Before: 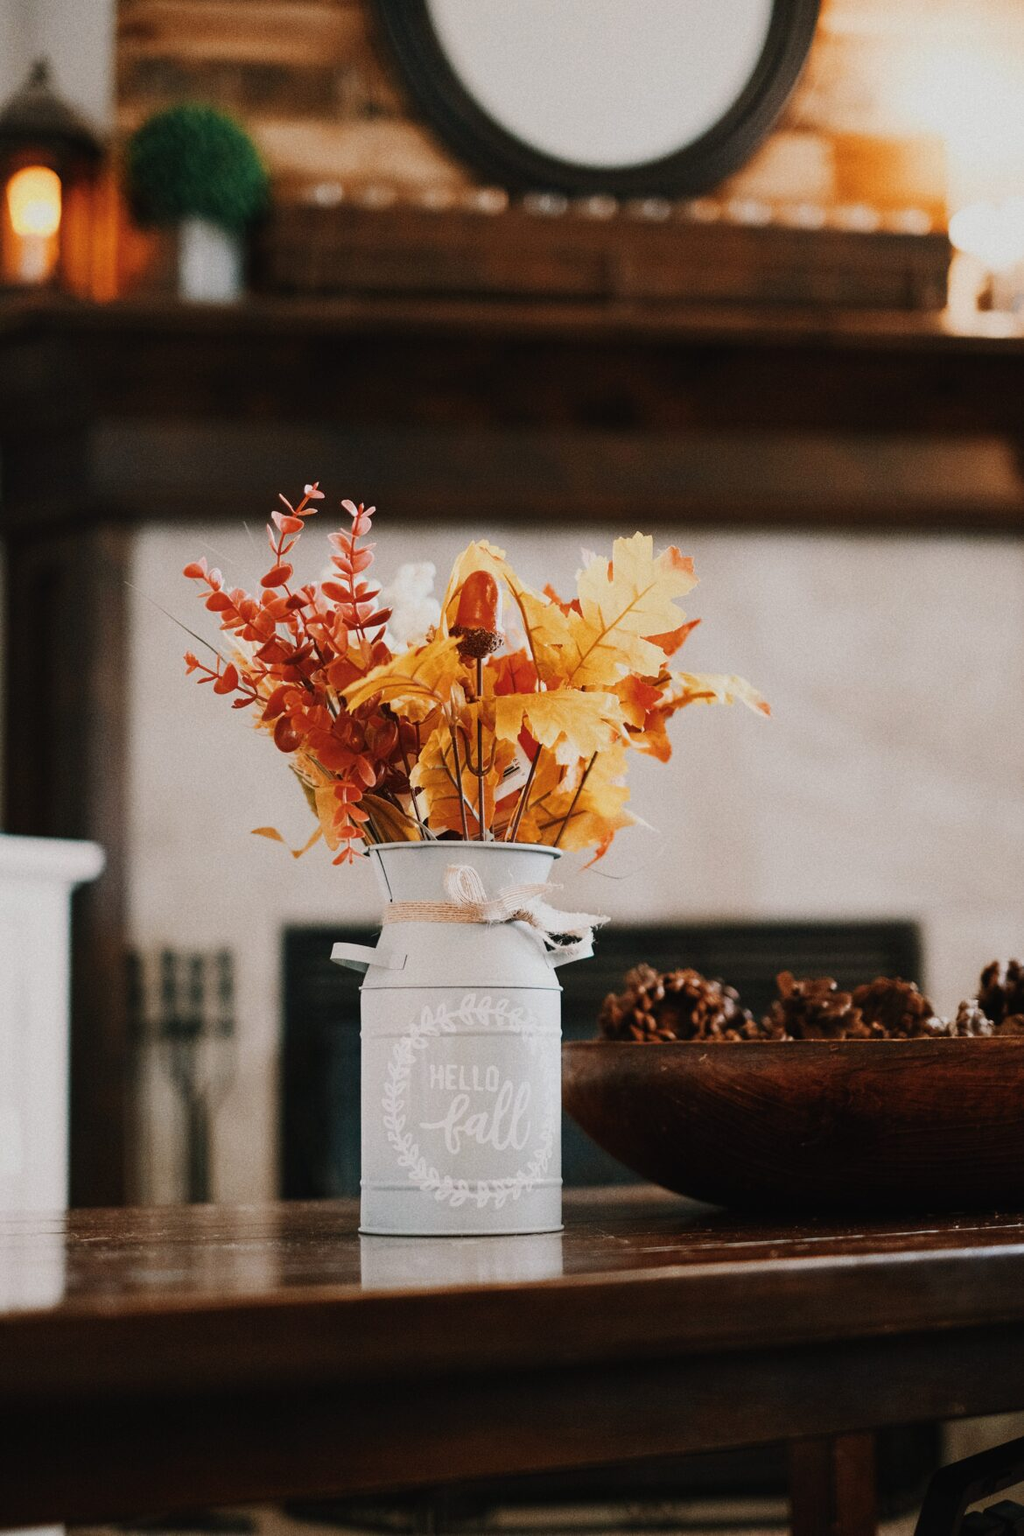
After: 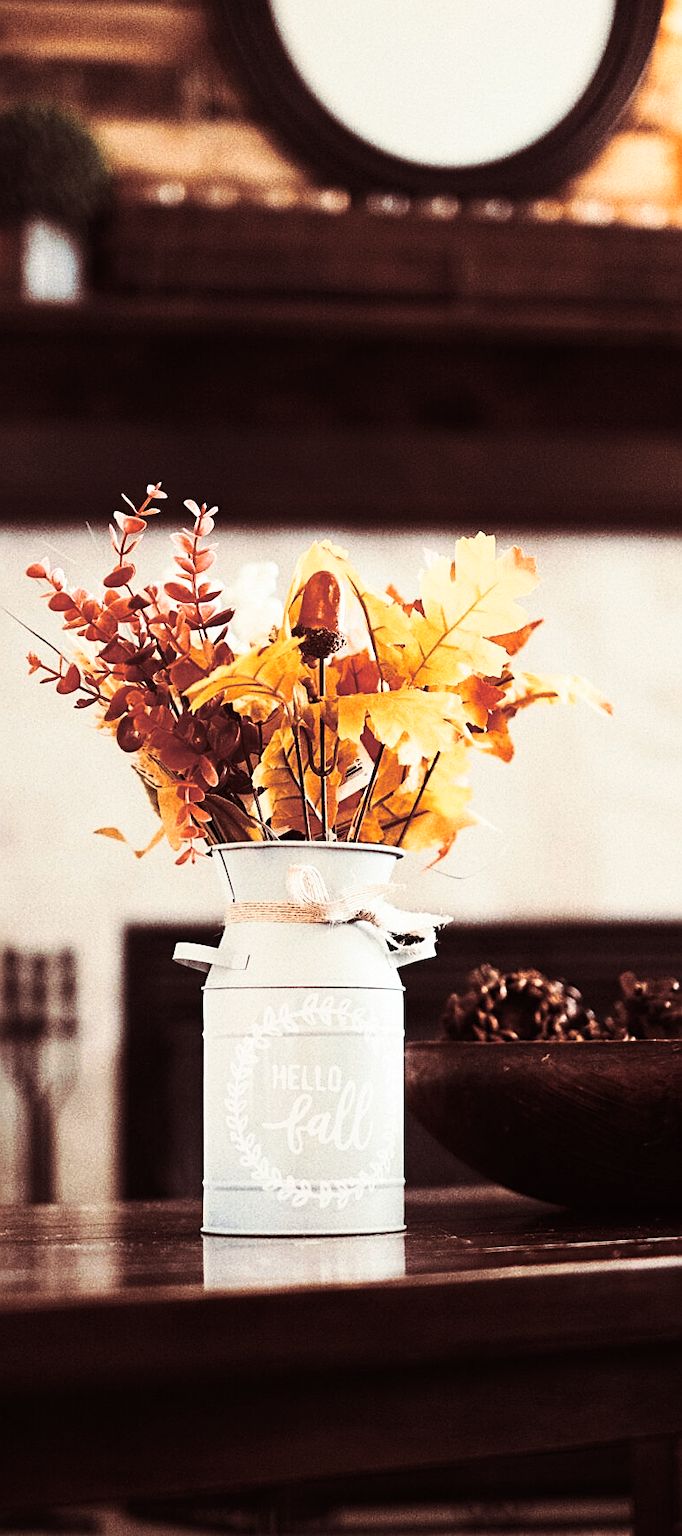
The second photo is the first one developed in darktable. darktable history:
rgb levels: preserve colors max RGB
sharpen: on, module defaults
exposure: black level correction 0, exposure 0.5 EV, compensate highlight preservation false
split-toning: on, module defaults
tone curve: curves: ch0 [(0, 0) (0.004, 0.001) (0.133, 0.078) (0.325, 0.241) (0.832, 0.917) (1, 1)], color space Lab, linked channels, preserve colors none
crop and rotate: left 15.446%, right 17.836%
